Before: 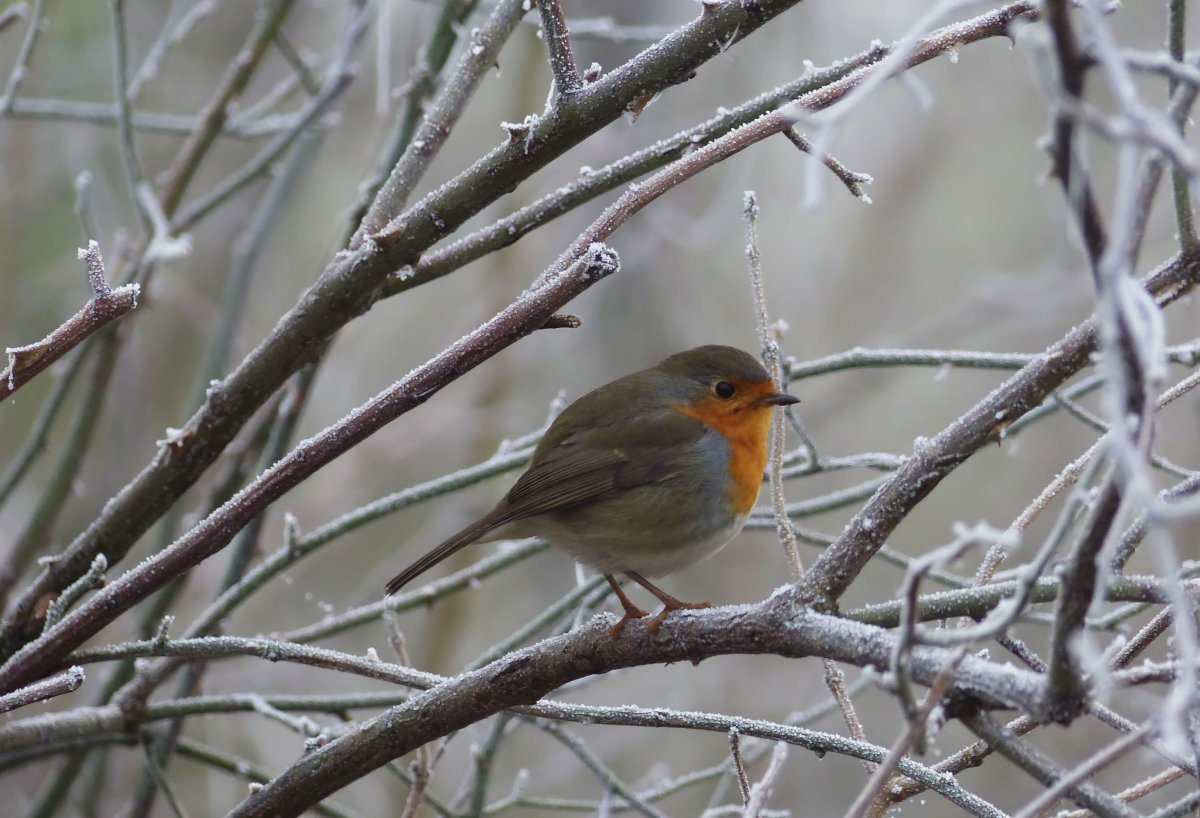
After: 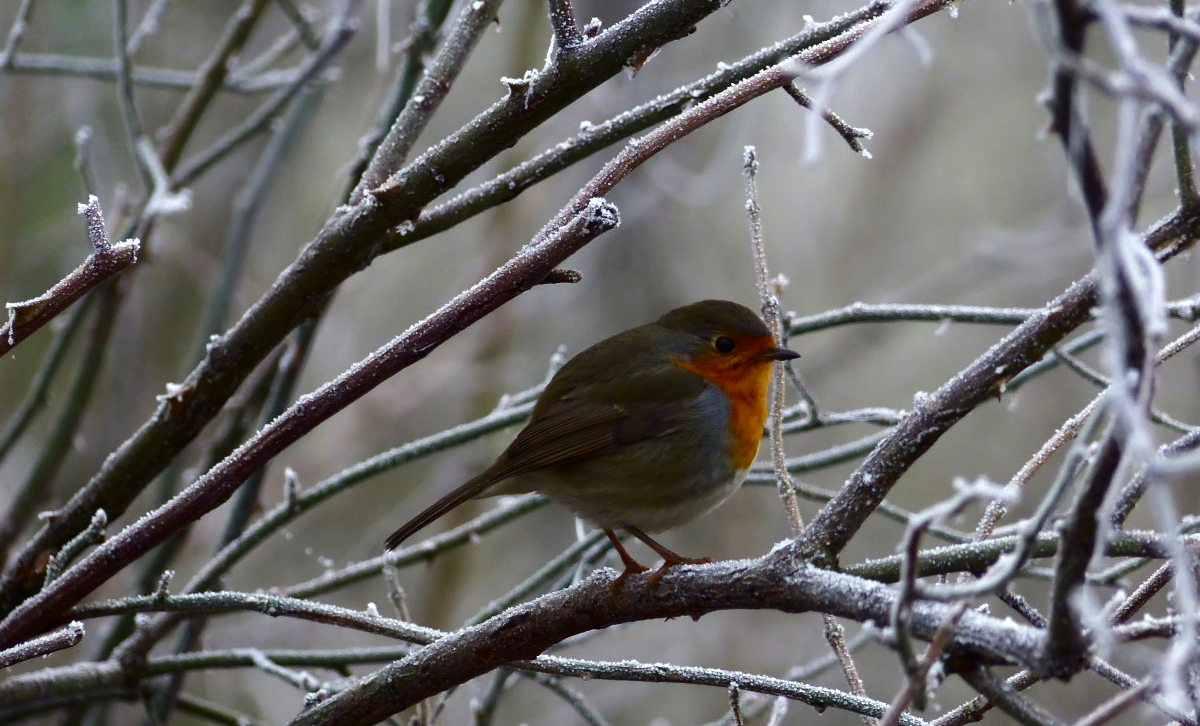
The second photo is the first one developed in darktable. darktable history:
exposure: compensate highlight preservation false
tone equalizer: -8 EV -0.433 EV, -7 EV -0.36 EV, -6 EV -0.326 EV, -5 EV -0.194 EV, -3 EV 0.217 EV, -2 EV 0.303 EV, -1 EV 0.382 EV, +0 EV 0.44 EV, edges refinement/feathering 500, mask exposure compensation -1.57 EV, preserve details no
contrast brightness saturation: brightness -0.245, saturation 0.202
crop and rotate: top 5.584%, bottom 5.655%
